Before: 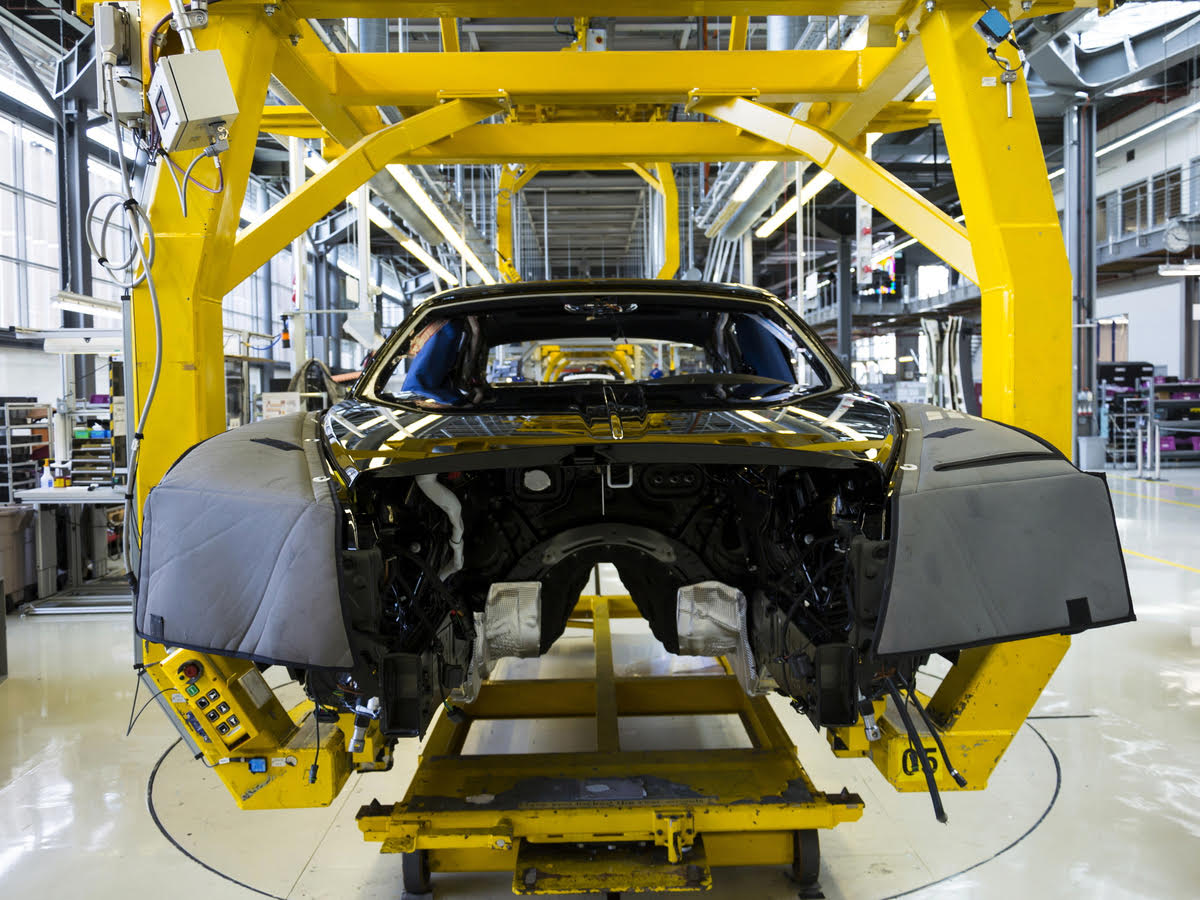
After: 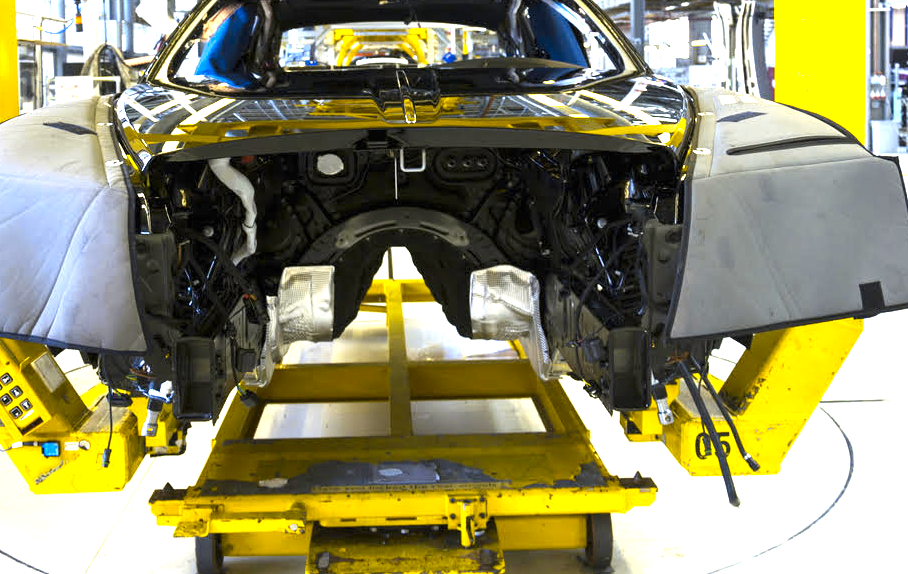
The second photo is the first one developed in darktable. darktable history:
crop and rotate: left 17.299%, top 35.115%, right 7.015%, bottom 1.024%
color contrast: green-magenta contrast 0.85, blue-yellow contrast 1.25, unbound 0
exposure: black level correction 0, exposure 1.45 EV, compensate exposure bias true, compensate highlight preservation false
